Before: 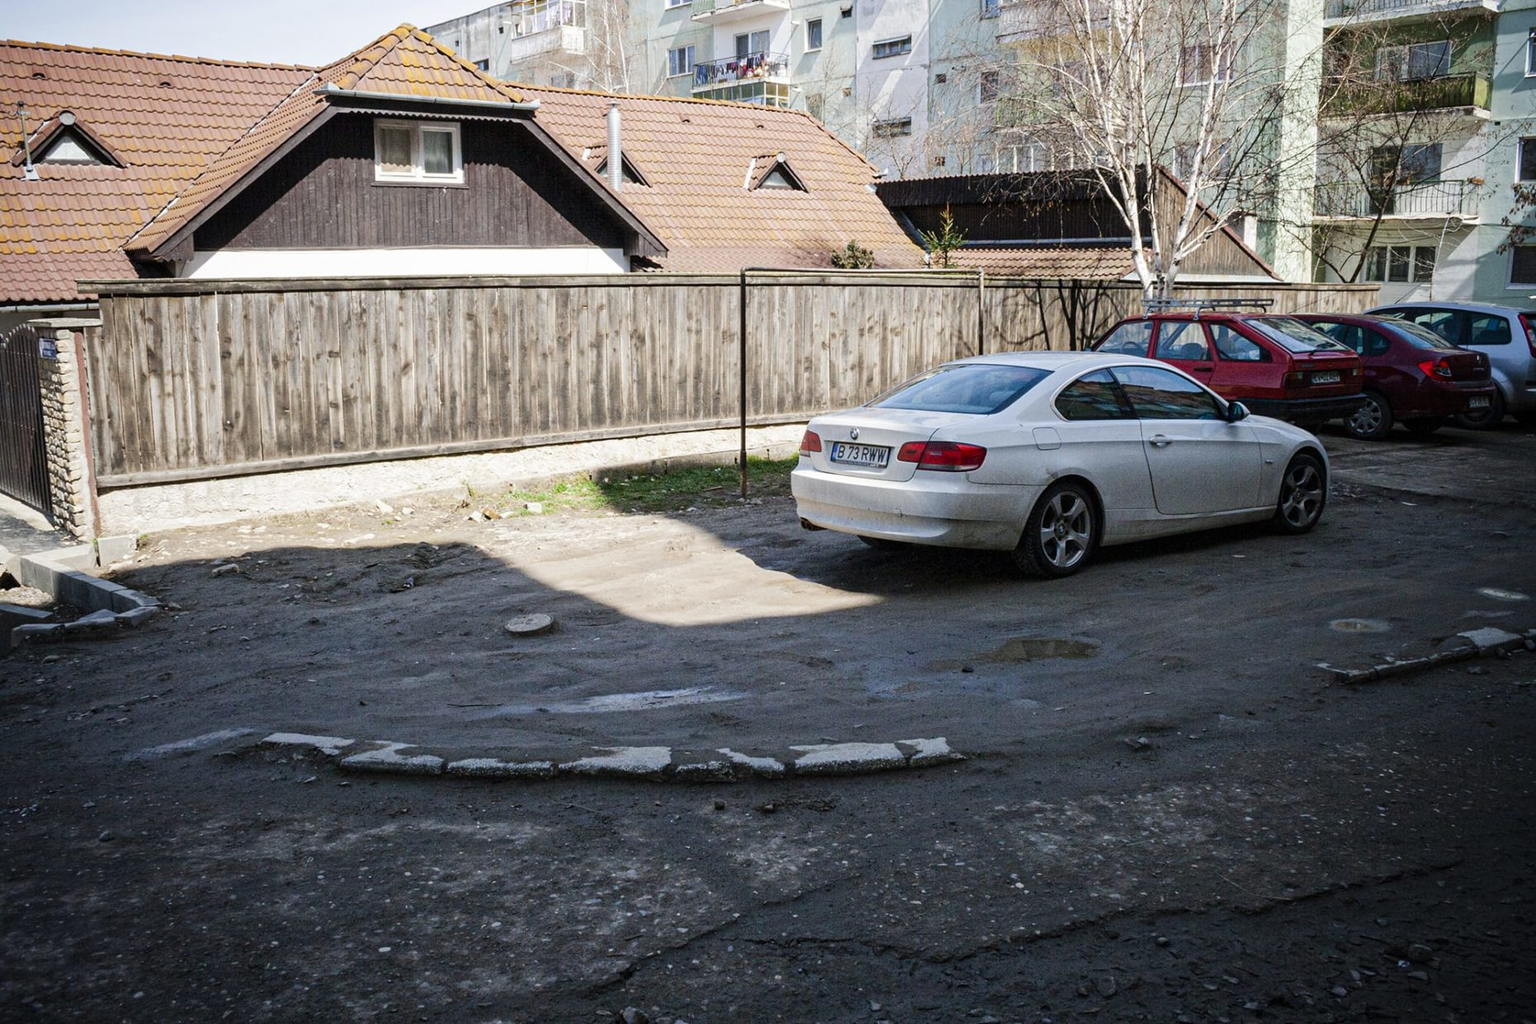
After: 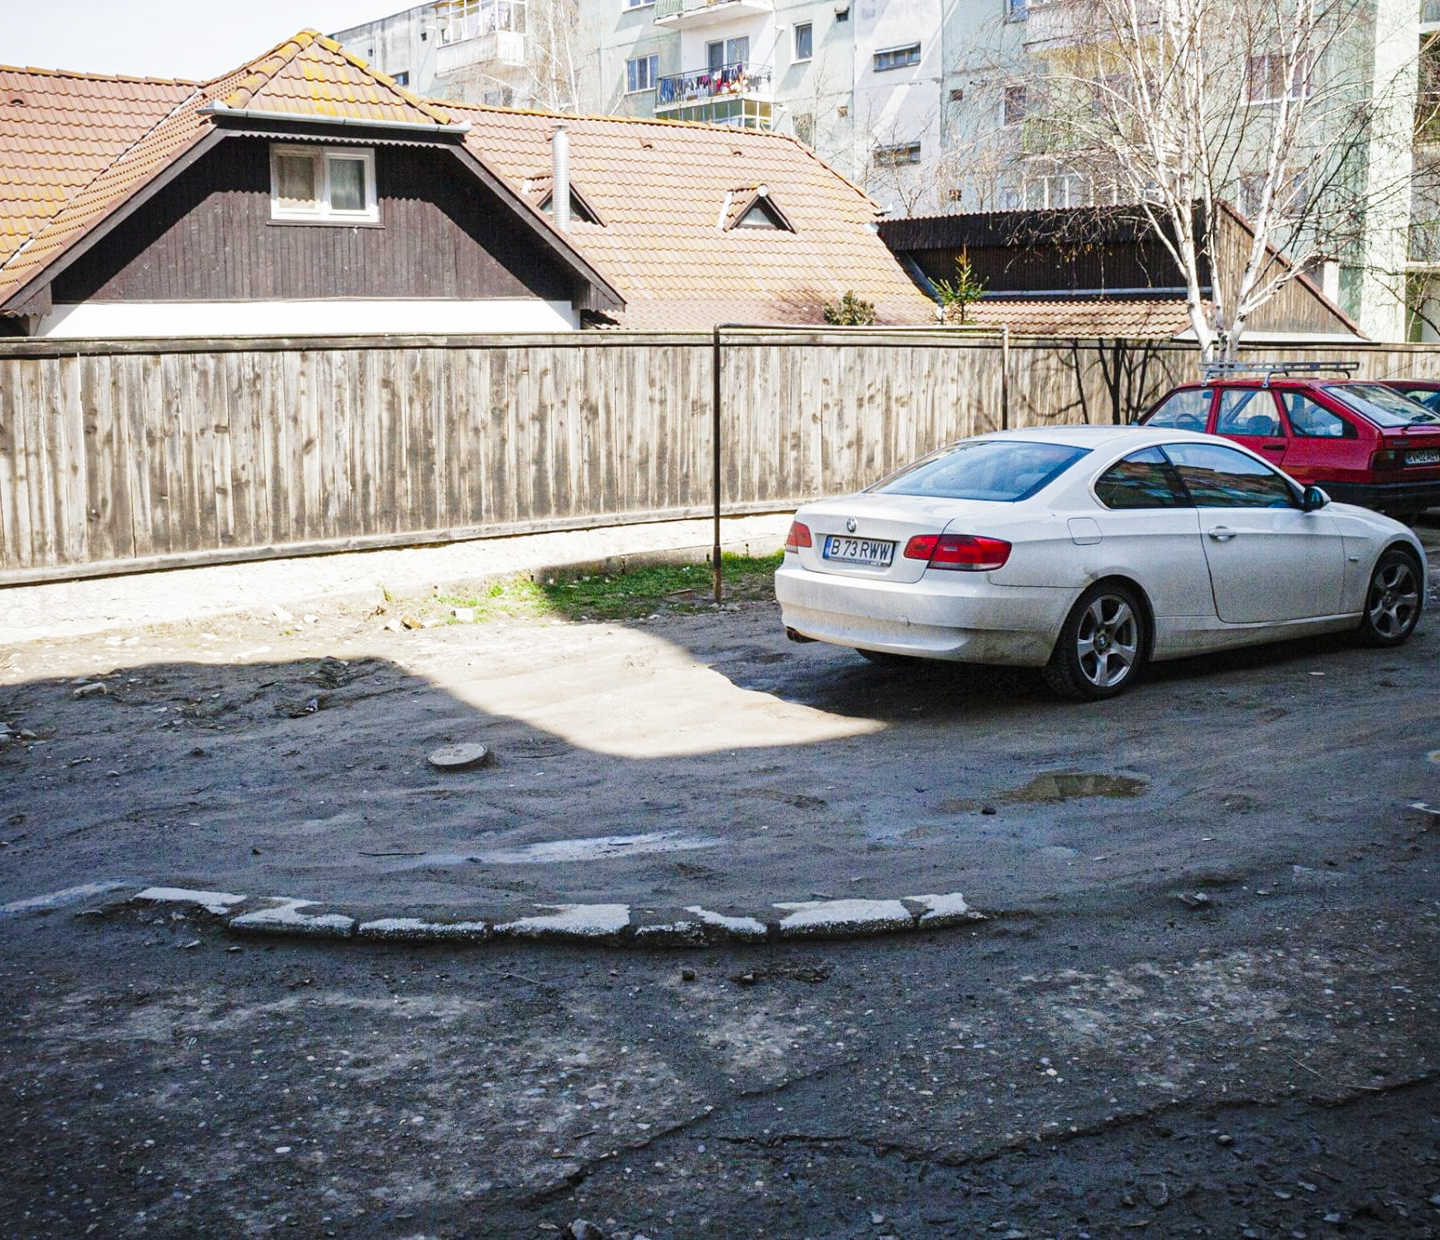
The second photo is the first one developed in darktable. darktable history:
contrast equalizer: y [[0.5, 0.5, 0.472, 0.5, 0.5, 0.5], [0.5 ×6], [0.5 ×6], [0 ×6], [0 ×6]]
base curve: curves: ch0 [(0, 0) (0.028, 0.03) (0.121, 0.232) (0.46, 0.748) (0.859, 0.968) (1, 1)], preserve colors none
shadows and highlights: on, module defaults
crop: left 9.88%, right 12.664%
